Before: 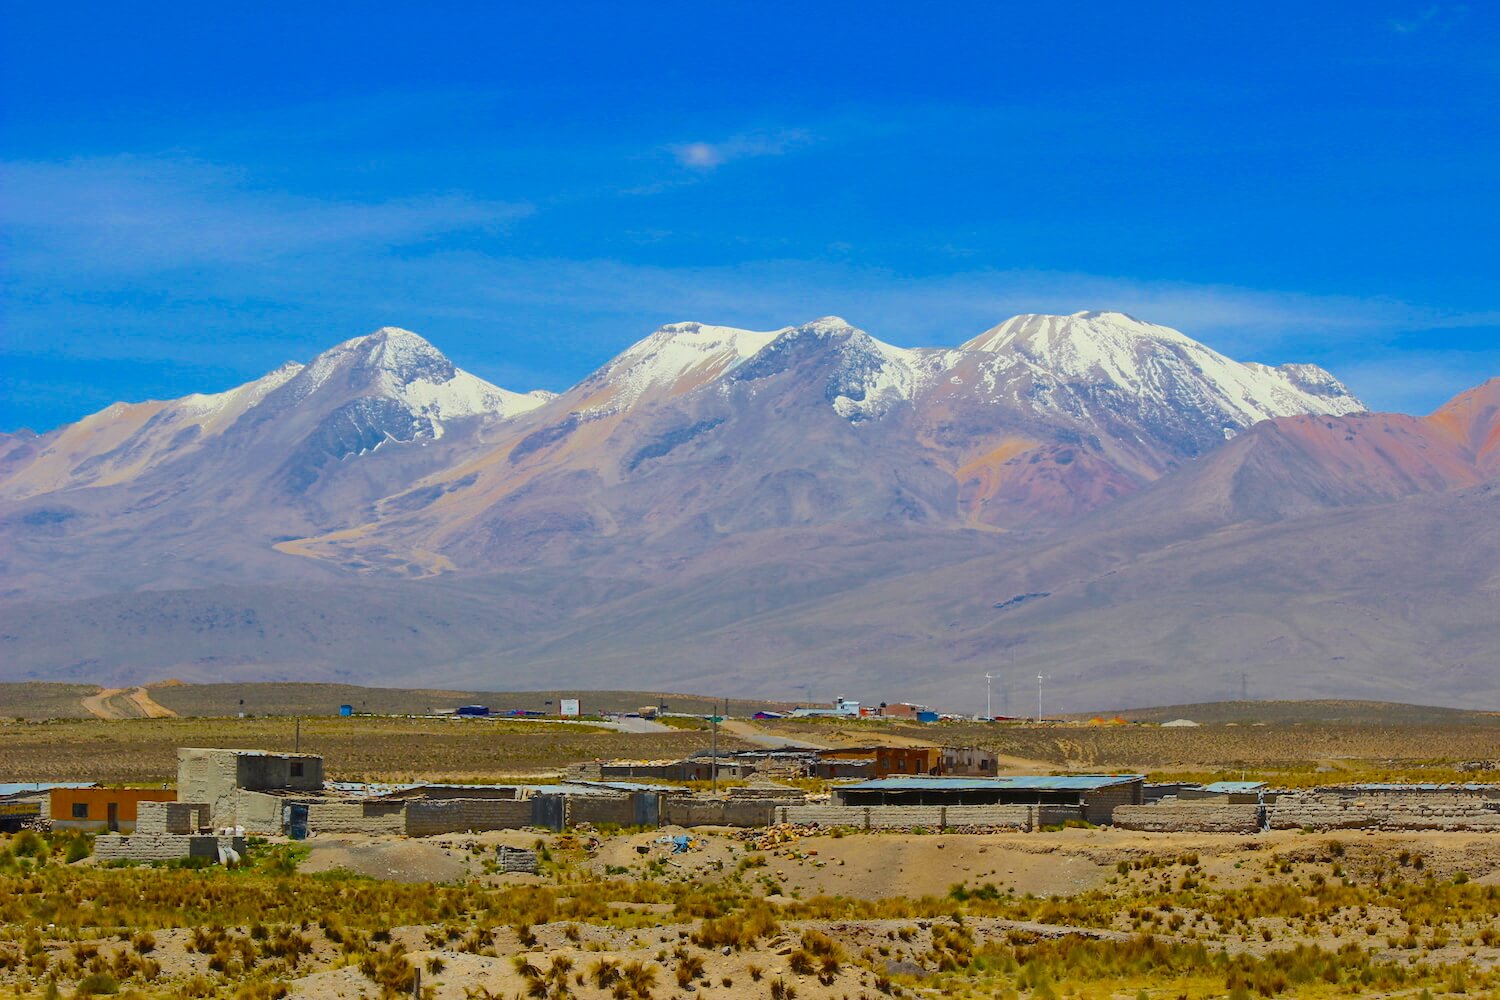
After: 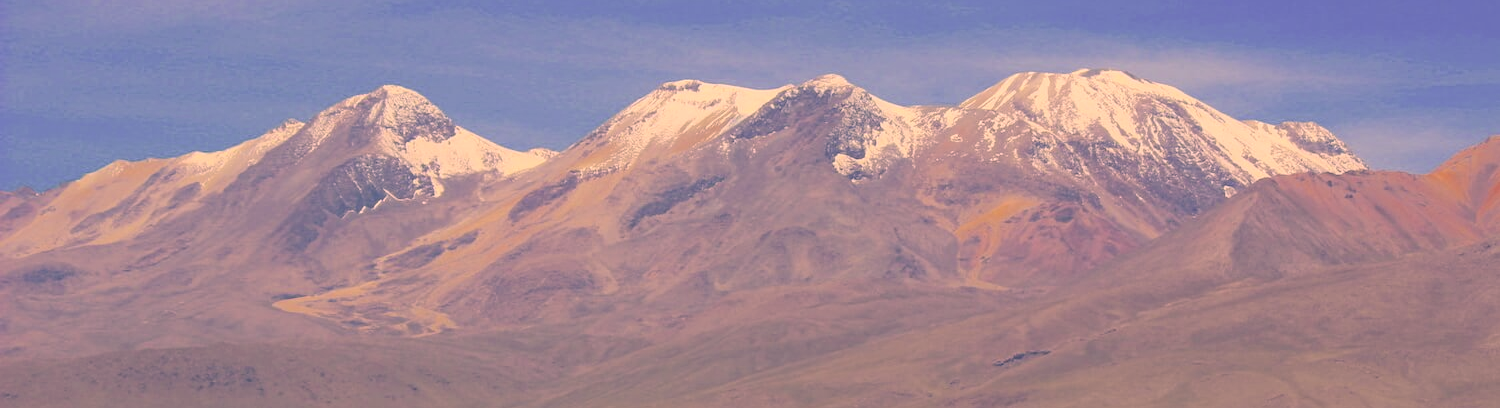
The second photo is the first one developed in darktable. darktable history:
crop and rotate: top 24.281%, bottom 34.842%
exposure: exposure -0.01 EV, compensate highlight preservation false
color correction: highlights a* 22.56, highlights b* 22.37
contrast brightness saturation: contrast 0.112, saturation -0.17
